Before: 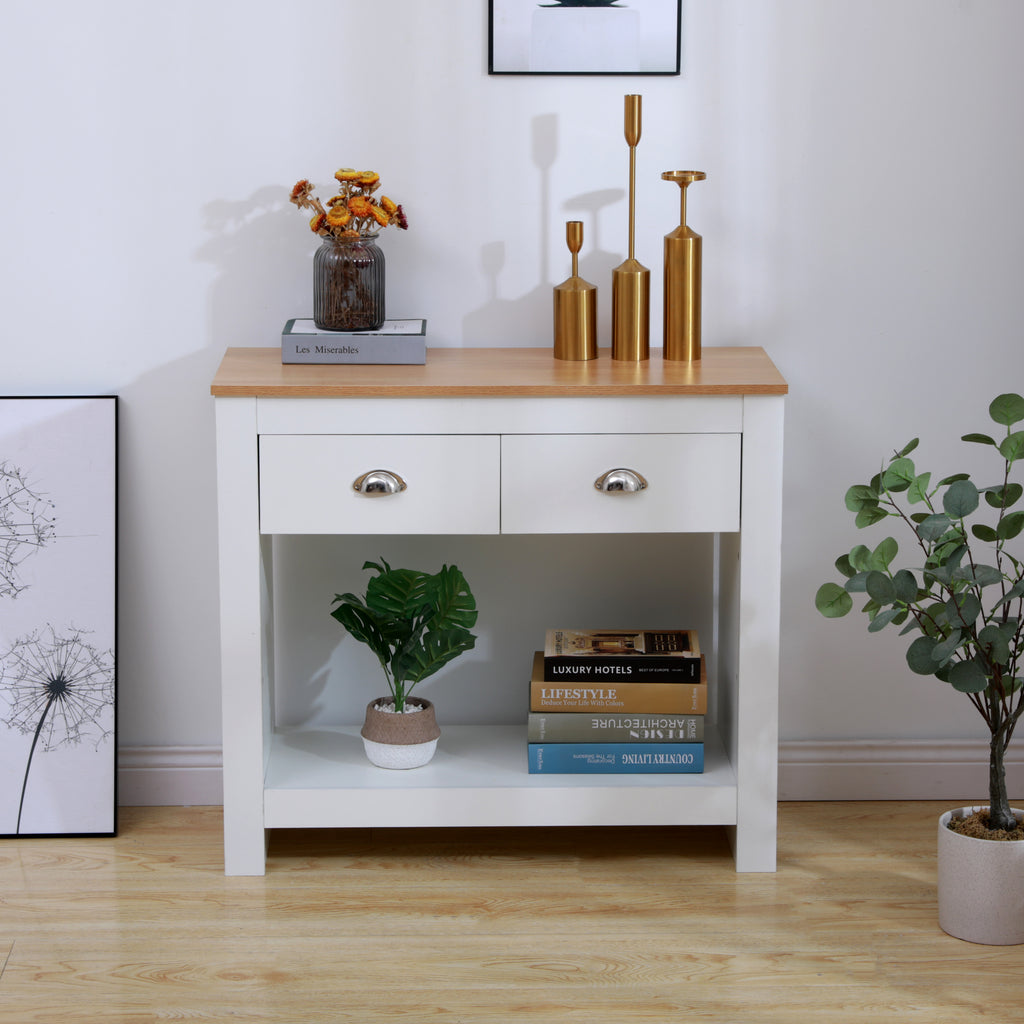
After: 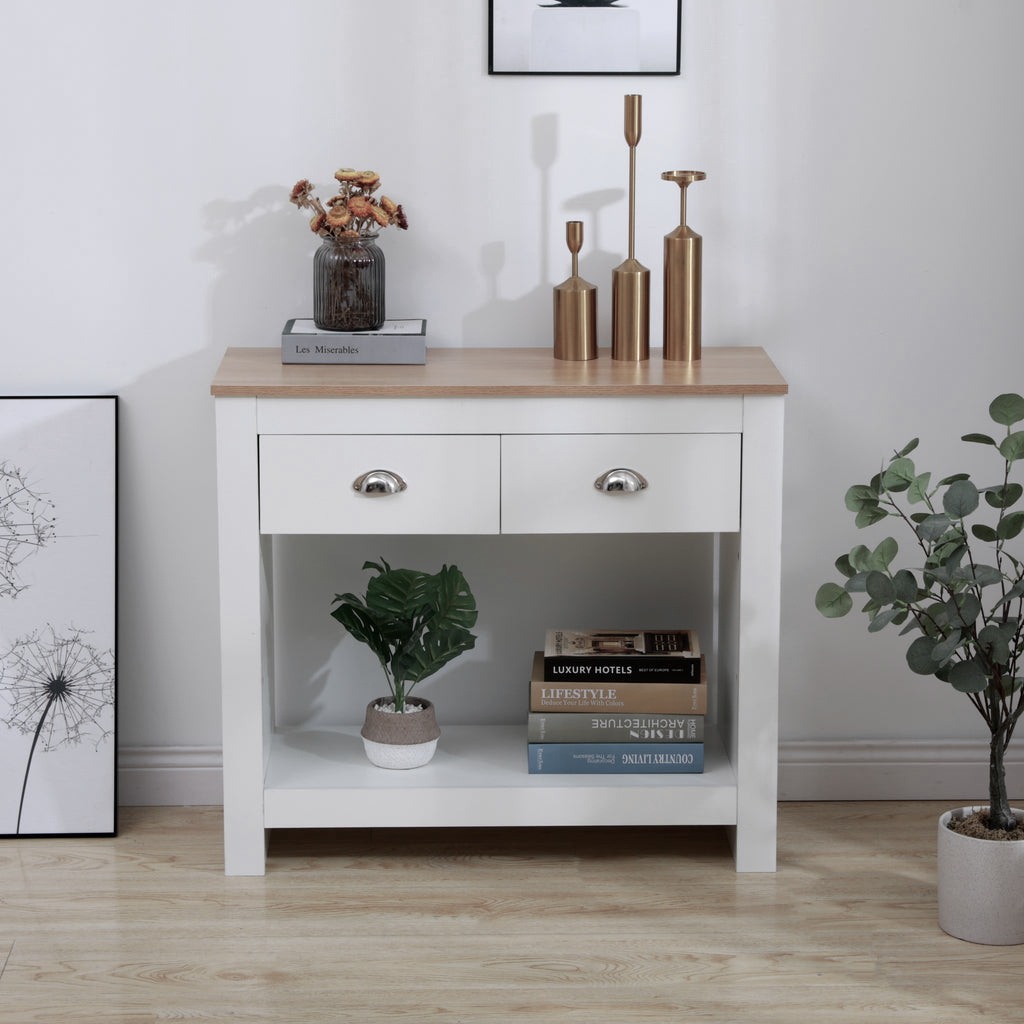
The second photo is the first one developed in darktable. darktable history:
color balance rgb: linear chroma grading › global chroma -16.06%, perceptual saturation grading › global saturation -32.85%, global vibrance -23.56%
